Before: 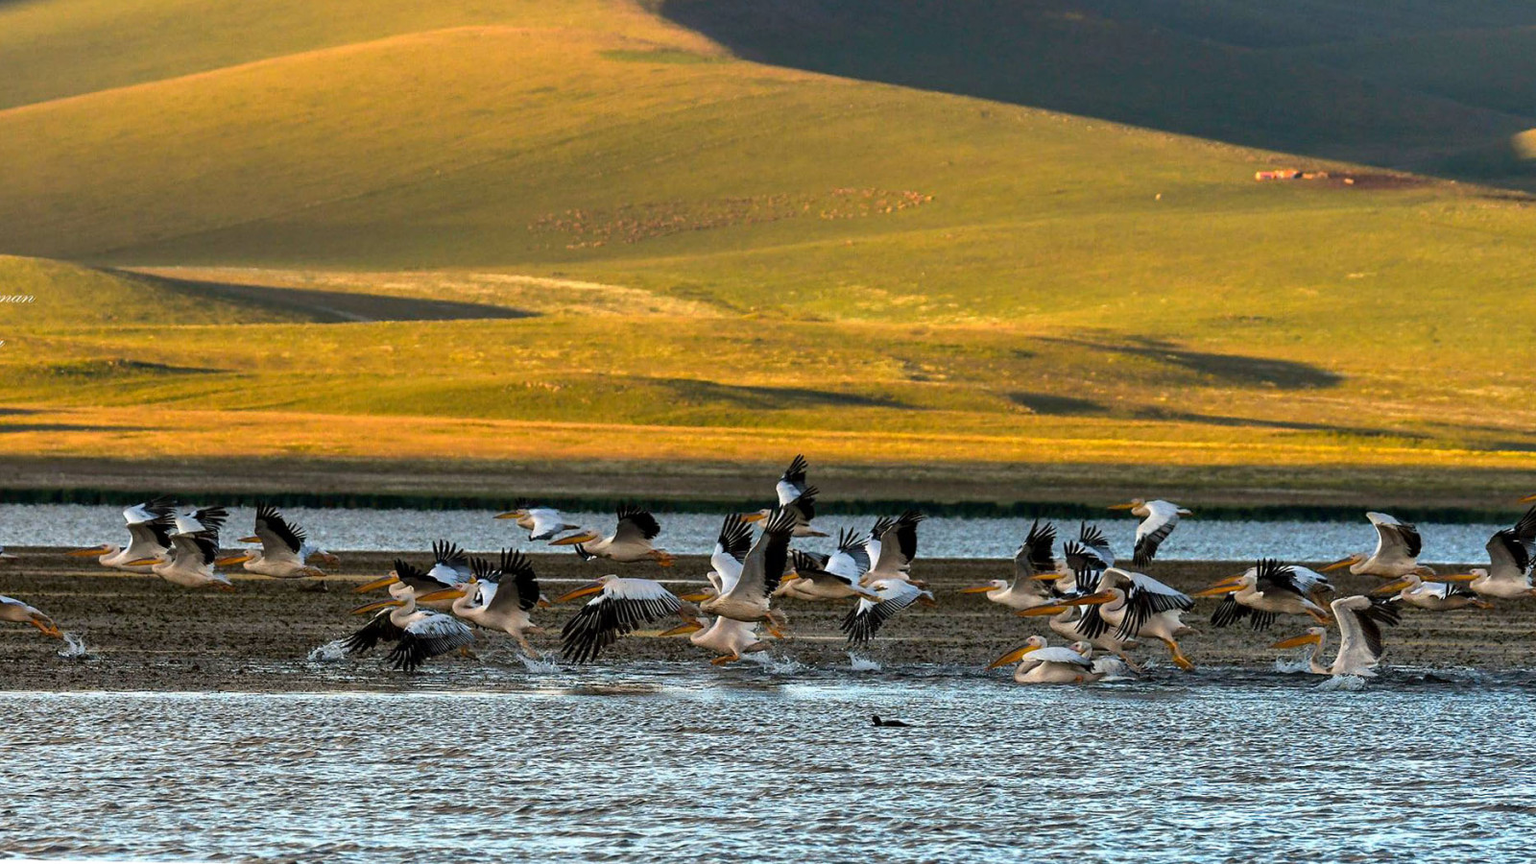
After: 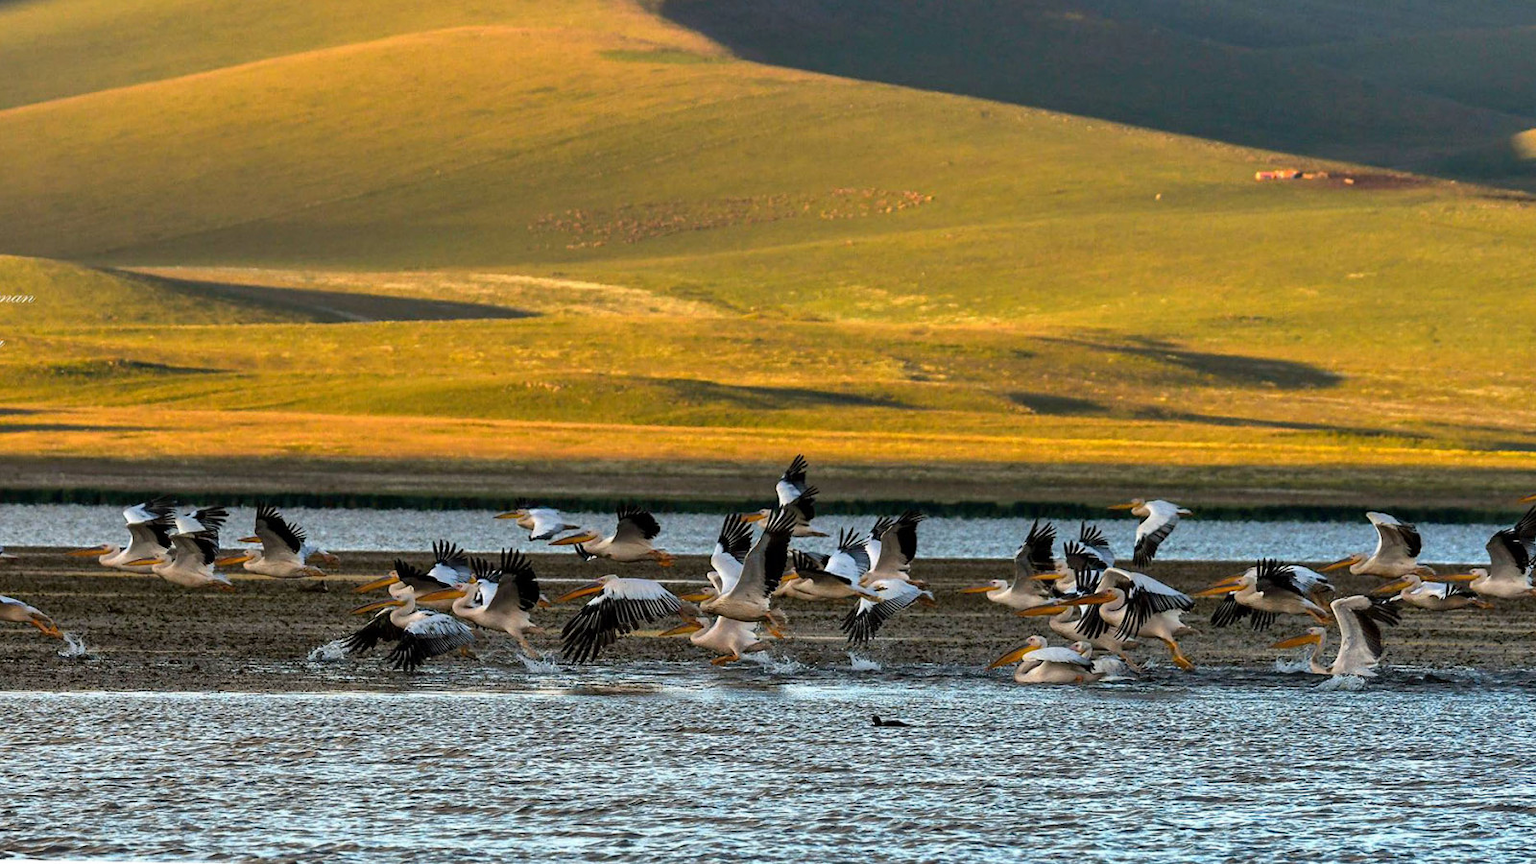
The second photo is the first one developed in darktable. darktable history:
shadows and highlights: shadows color adjustment 99.16%, highlights color adjustment 0.557%, low approximation 0.01, soften with gaussian
